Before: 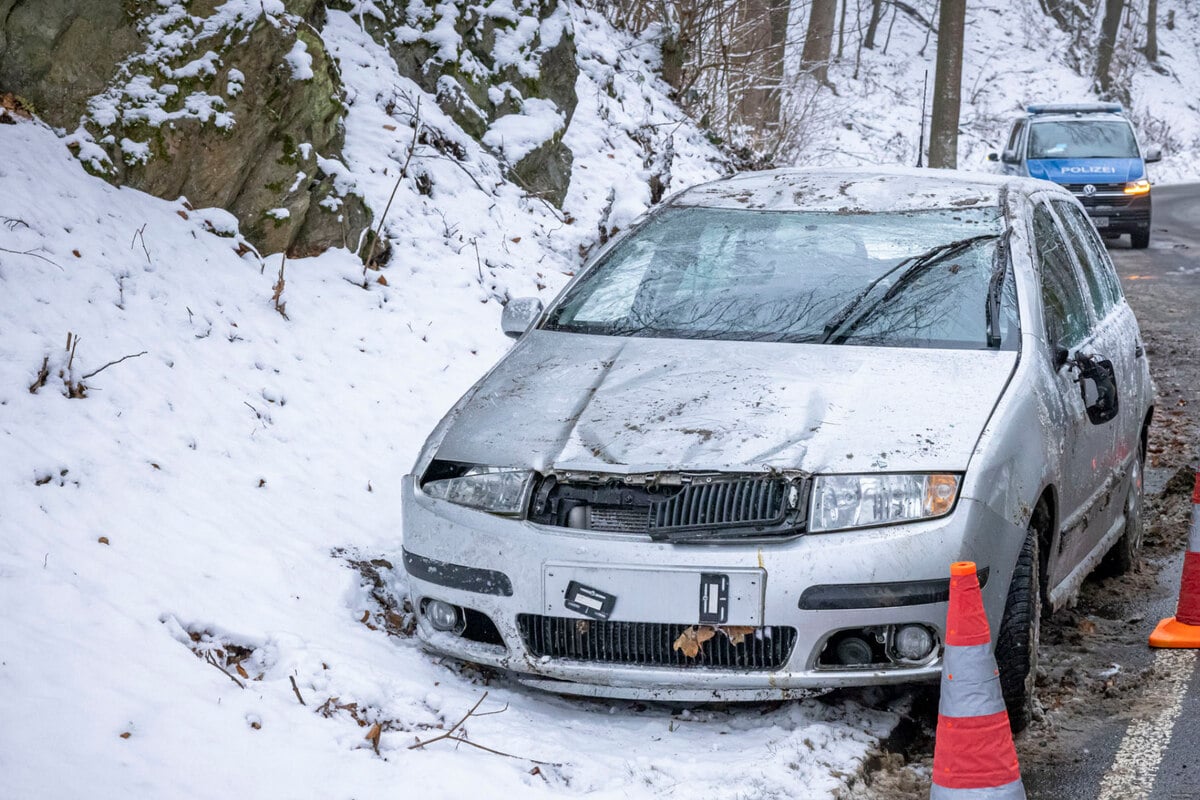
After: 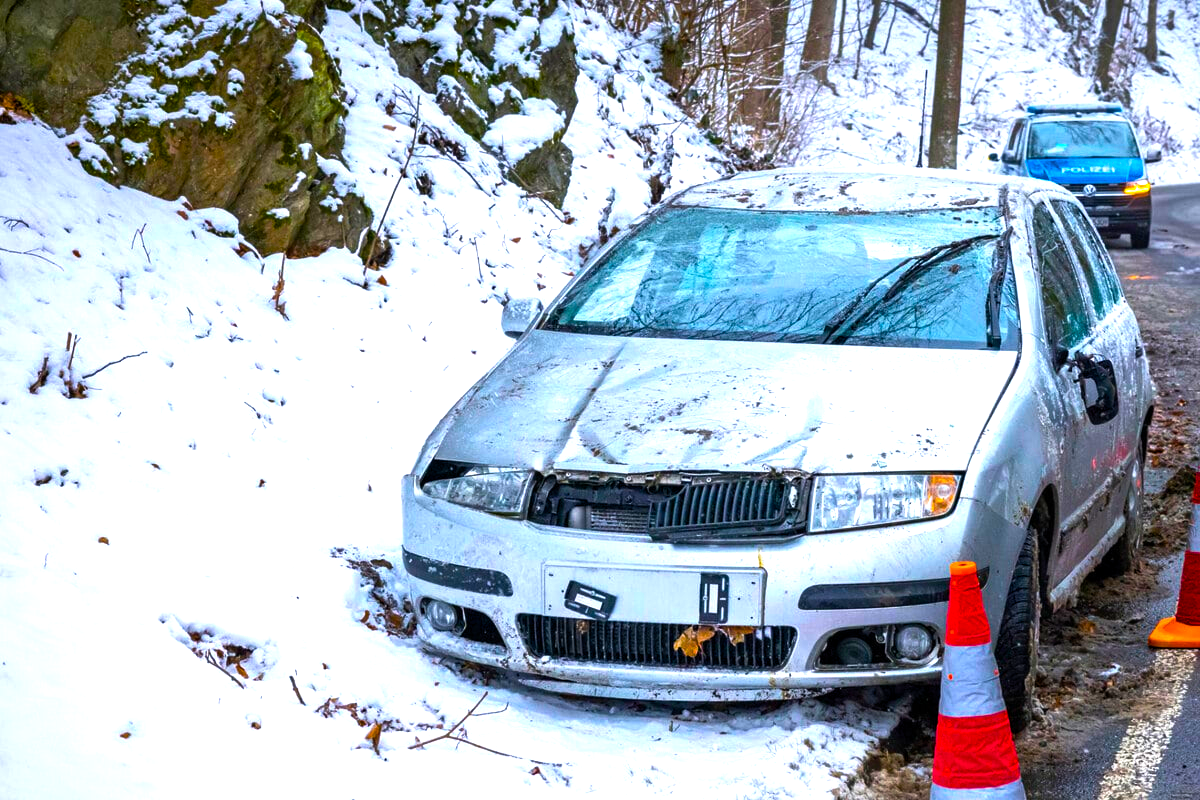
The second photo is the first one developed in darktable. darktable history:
base curve: curves: ch0 [(0, 0) (0.297, 0.298) (1, 1)], preserve colors none
color balance rgb: linear chroma grading › shadows -40%, linear chroma grading › highlights 40%, linear chroma grading › global chroma 45%, linear chroma grading › mid-tones -30%, perceptual saturation grading › global saturation 55%, perceptual saturation grading › highlights -50%, perceptual saturation grading › mid-tones 40%, perceptual saturation grading › shadows 30%, perceptual brilliance grading › global brilliance 20%, perceptual brilliance grading › shadows -40%, global vibrance 35%
